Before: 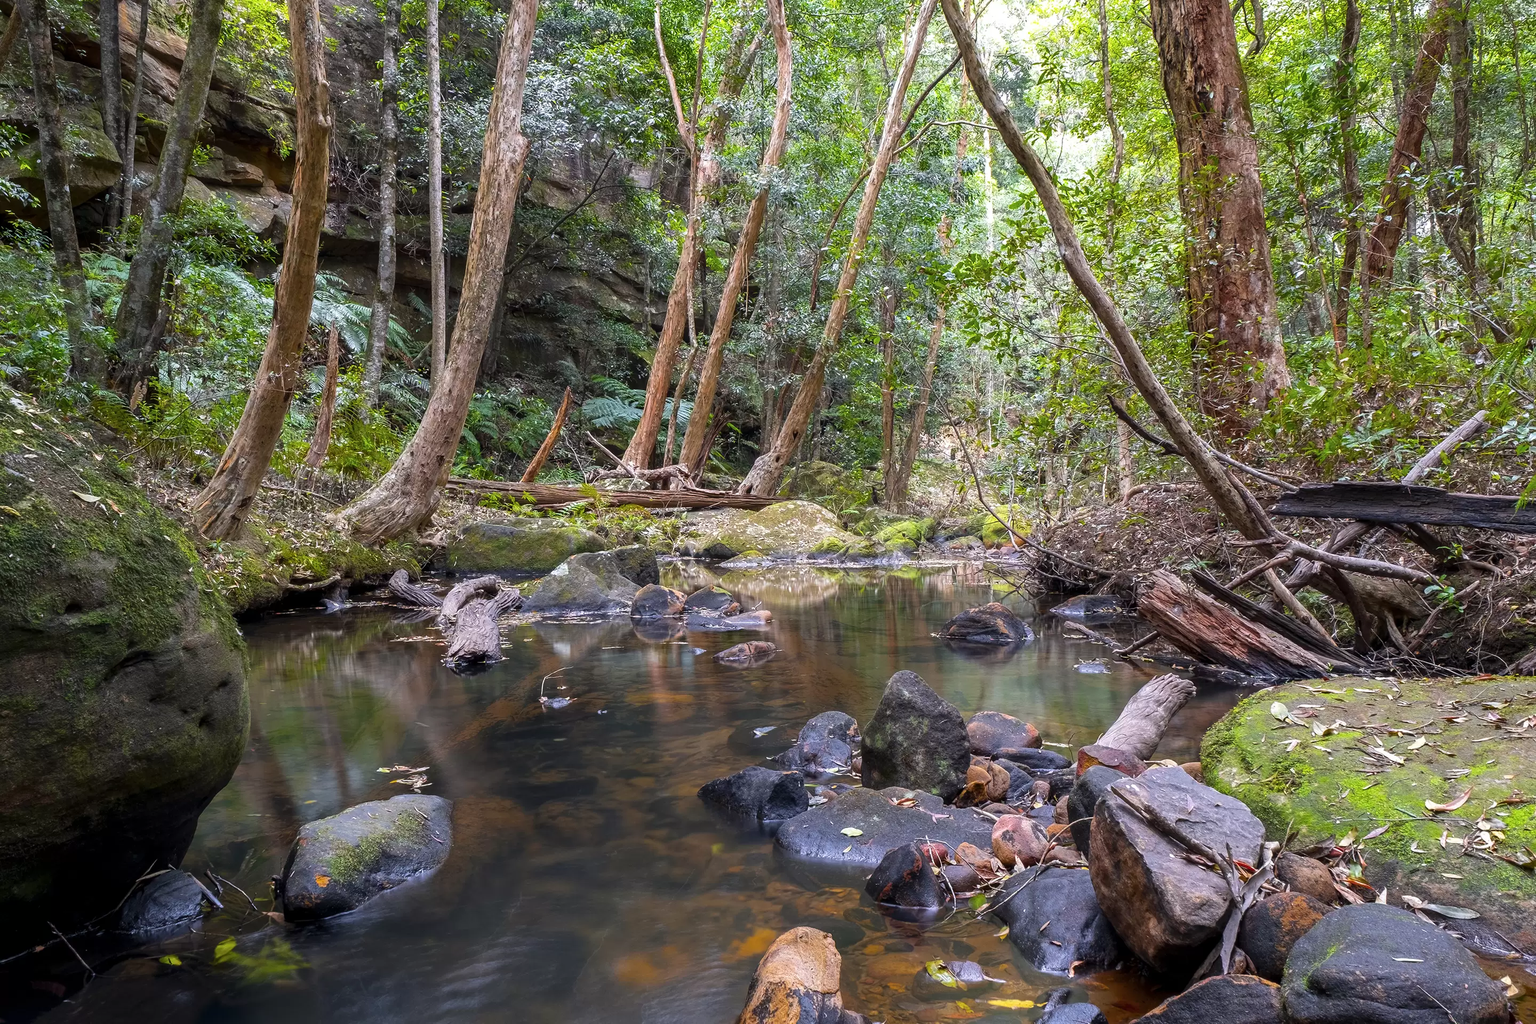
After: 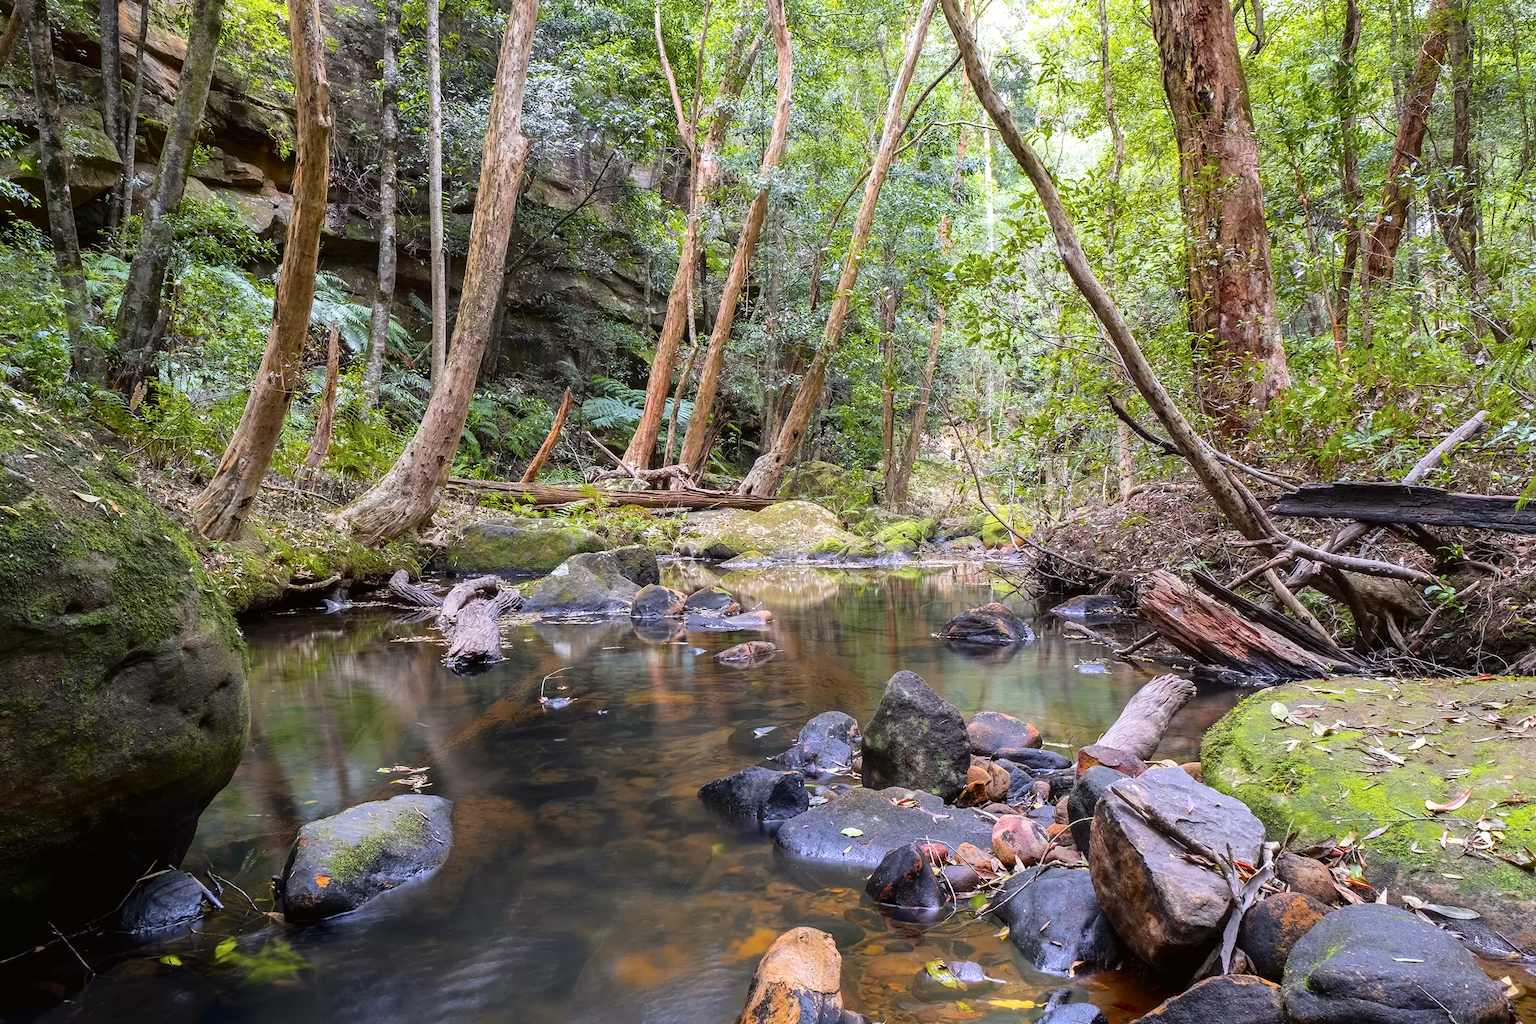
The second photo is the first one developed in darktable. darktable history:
tone curve: curves: ch0 [(0, 0.01) (0.052, 0.045) (0.136, 0.133) (0.29, 0.332) (0.453, 0.531) (0.676, 0.751) (0.89, 0.919) (1, 1)]; ch1 [(0, 0) (0.094, 0.081) (0.285, 0.299) (0.385, 0.403) (0.446, 0.443) (0.495, 0.496) (0.544, 0.552) (0.589, 0.612) (0.722, 0.728) (1, 1)]; ch2 [(0, 0) (0.257, 0.217) (0.43, 0.421) (0.498, 0.507) (0.531, 0.544) (0.56, 0.579) (0.625, 0.642) (1, 1)], color space Lab, independent channels, preserve colors none
white balance: red 0.988, blue 1.017
